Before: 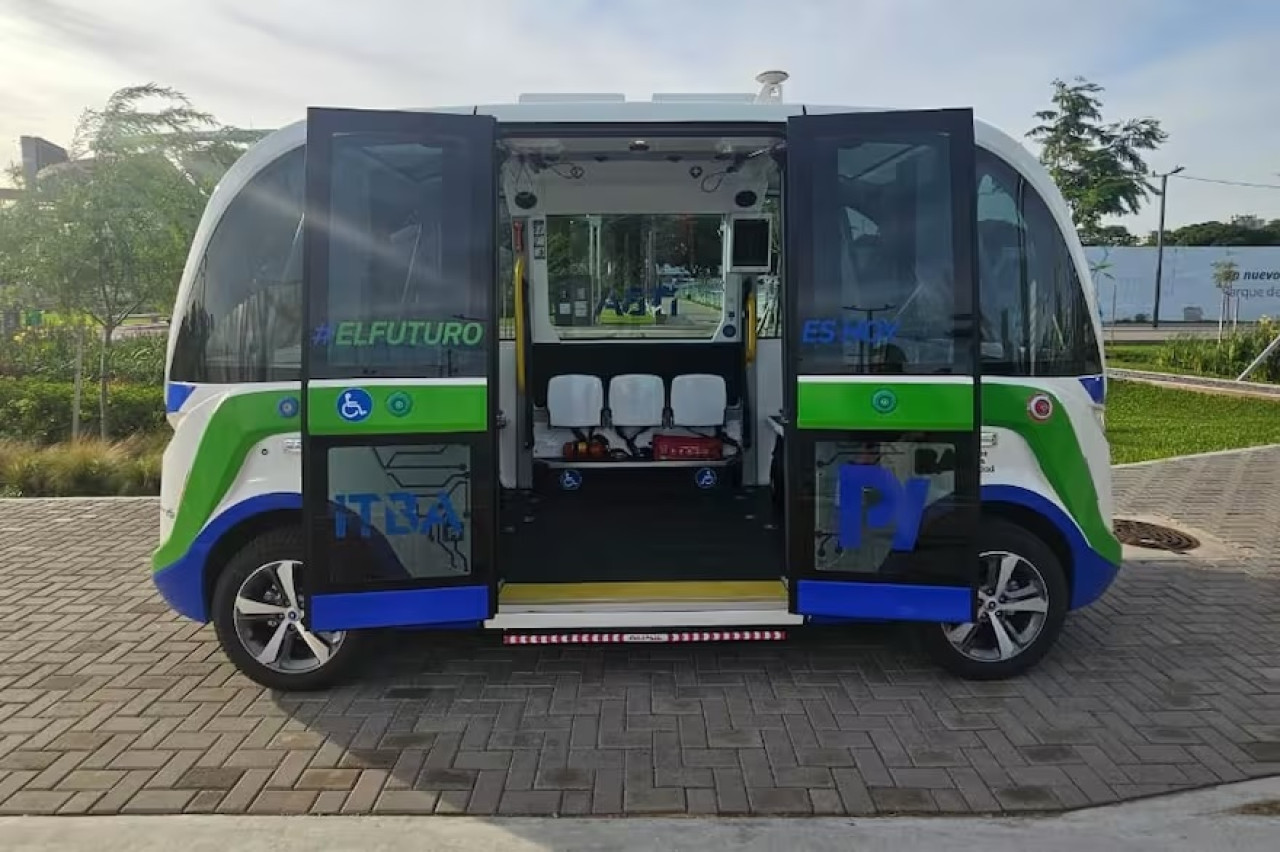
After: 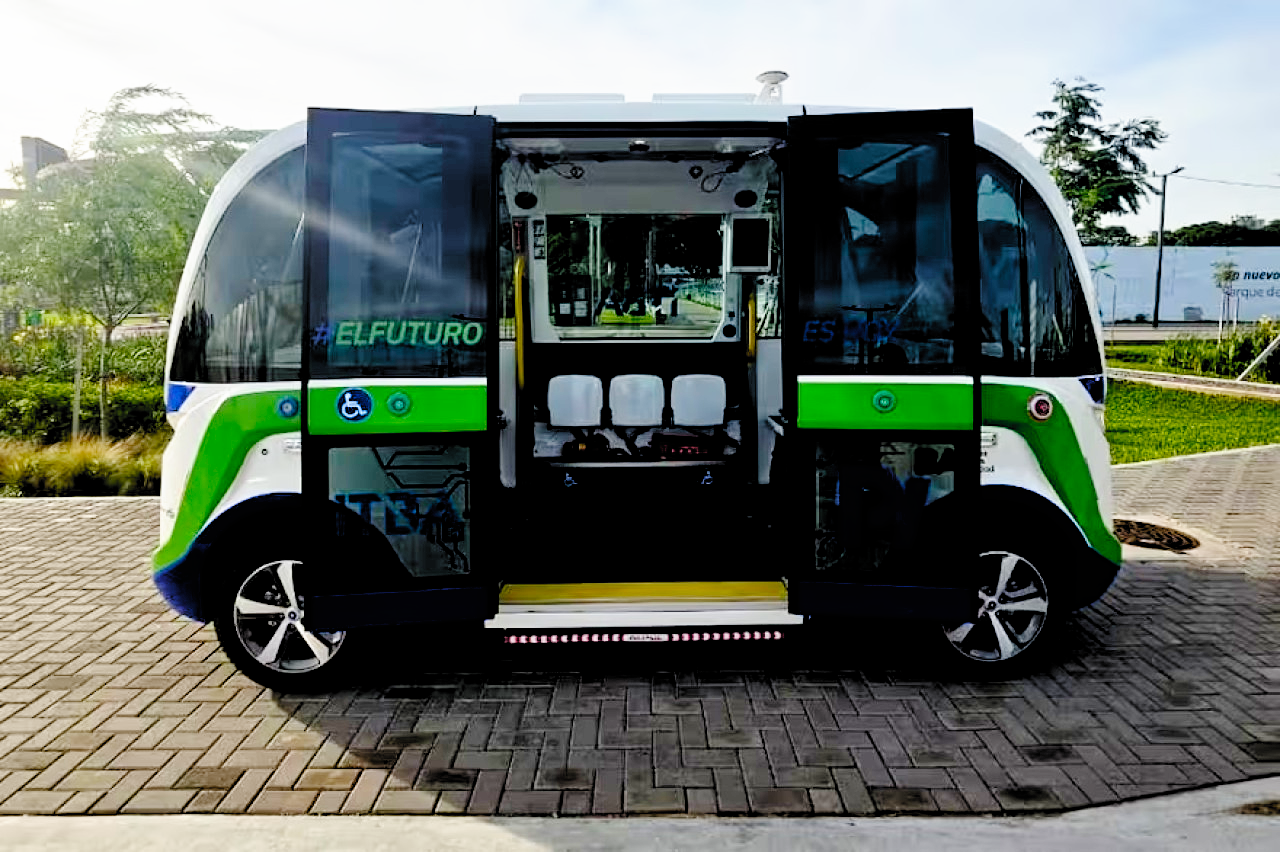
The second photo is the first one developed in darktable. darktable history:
exposure: exposure 0.504 EV, compensate highlight preservation false
contrast brightness saturation: saturation -0.151
filmic rgb: middle gray luminance 13.33%, black relative exposure -1.9 EV, white relative exposure 3.09 EV, target black luminance 0%, hardness 1.8, latitude 58.44%, contrast 1.743, highlights saturation mix 5.59%, shadows ↔ highlights balance -37.03%, preserve chrominance no, color science v5 (2021), iterations of high-quality reconstruction 0, contrast in shadows safe, contrast in highlights safe
